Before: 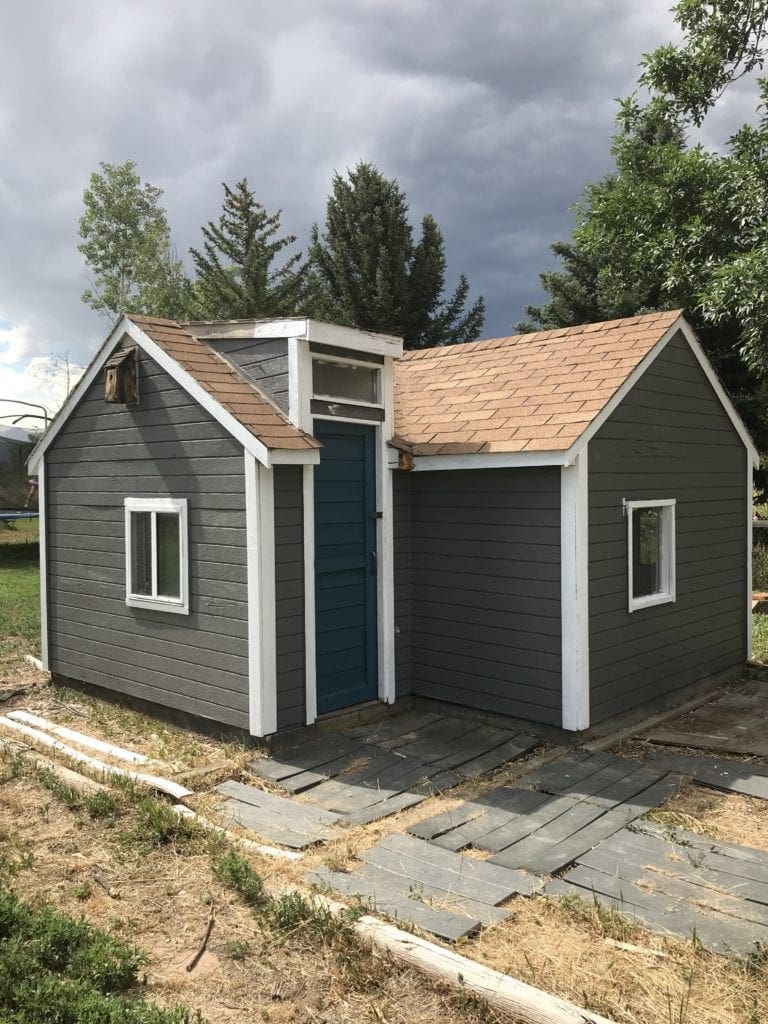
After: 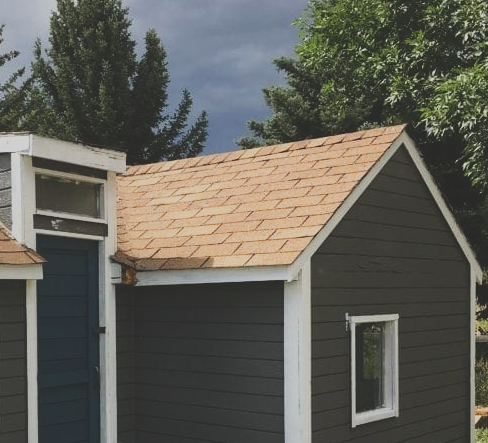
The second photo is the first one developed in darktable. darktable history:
tone curve: curves: ch0 [(0, 0.148) (0.191, 0.225) (0.712, 0.695) (0.864, 0.797) (1, 0.839)], preserve colors none
crop: left 36.113%, top 18.073%, right 0.32%, bottom 38.626%
contrast brightness saturation: contrast 0.076, saturation 0.197
shadows and highlights: shadows 19.26, highlights -84.27, soften with gaussian
